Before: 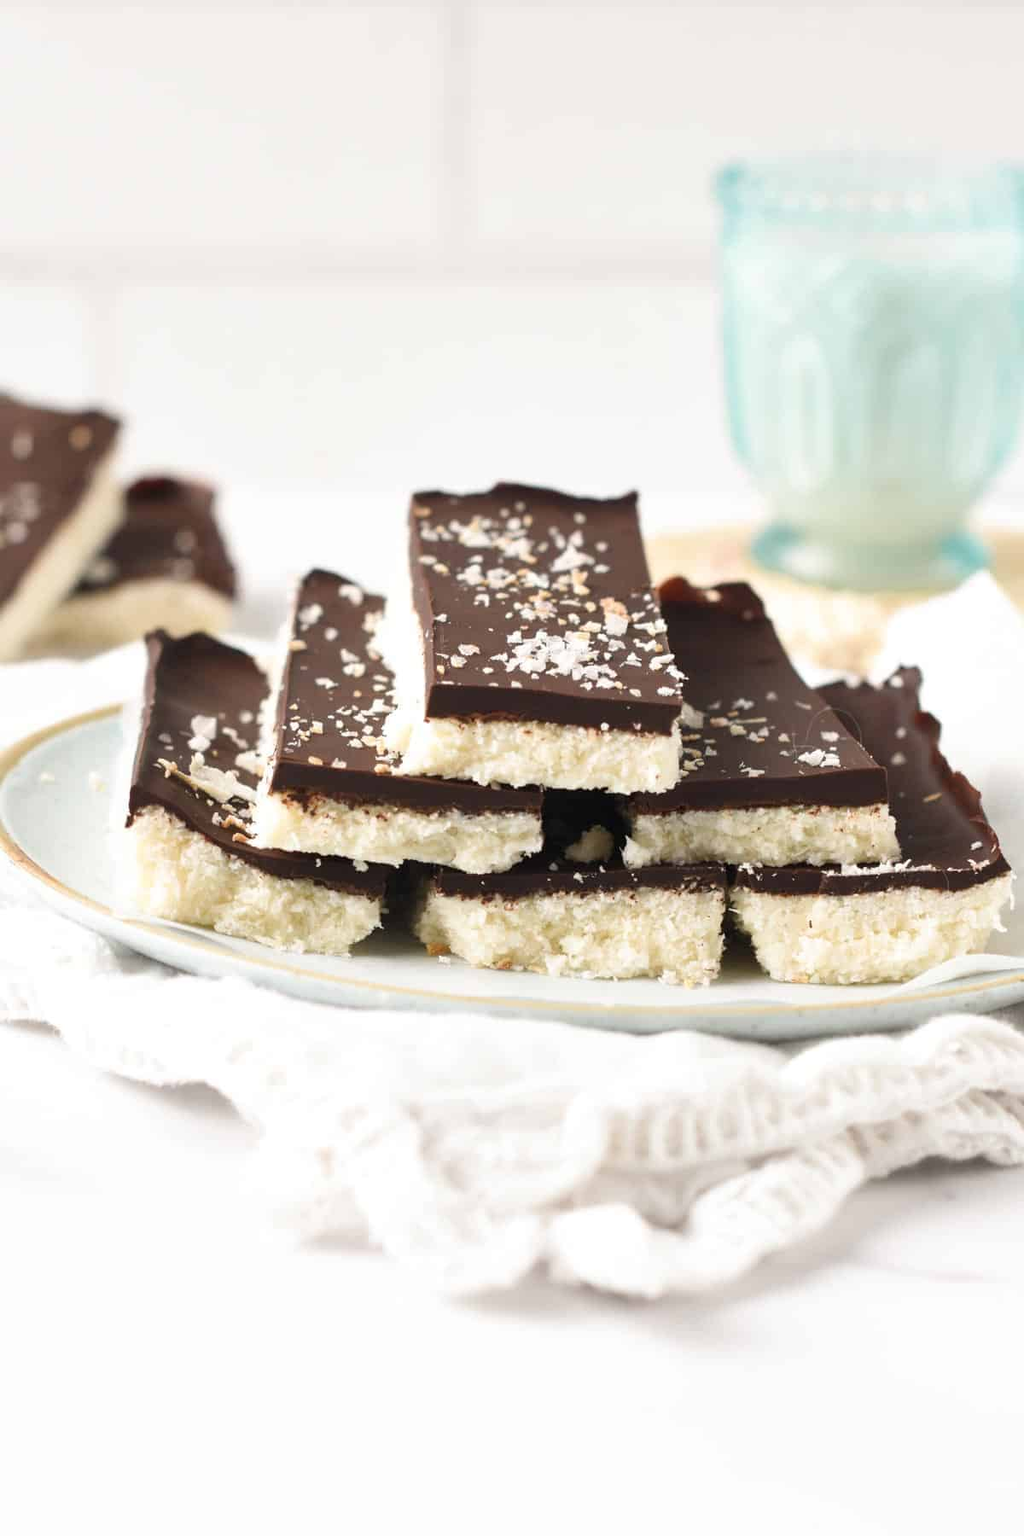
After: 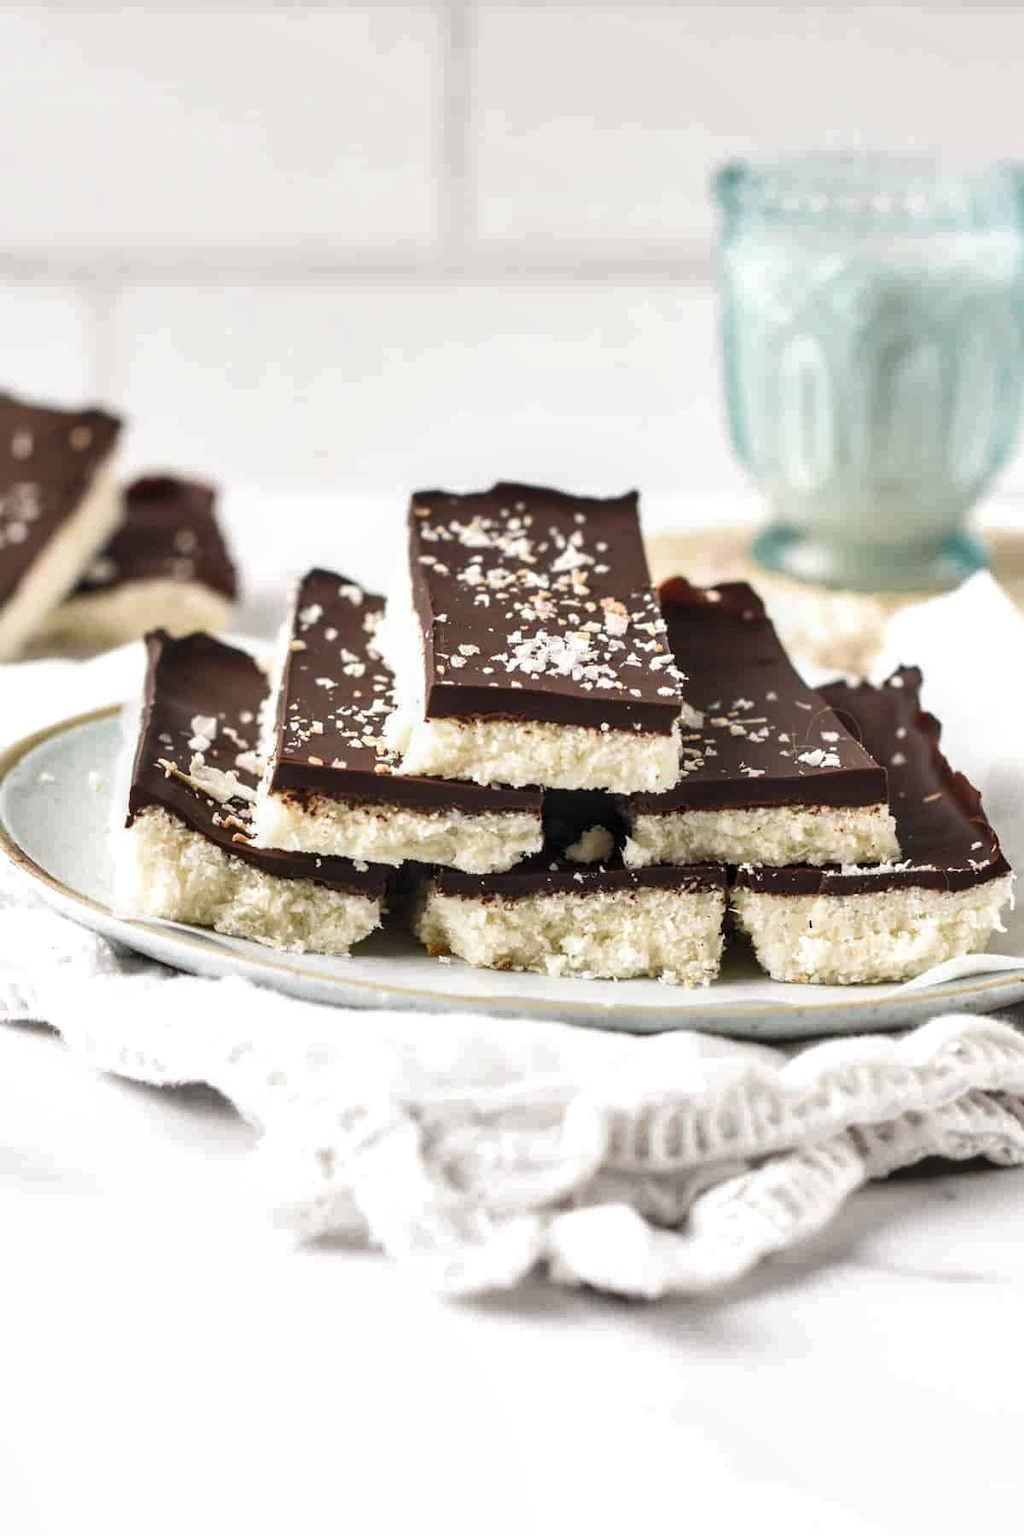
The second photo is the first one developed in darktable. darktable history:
shadows and highlights: highlights color adjustment 0%, soften with gaussian
local contrast: detail 142%
